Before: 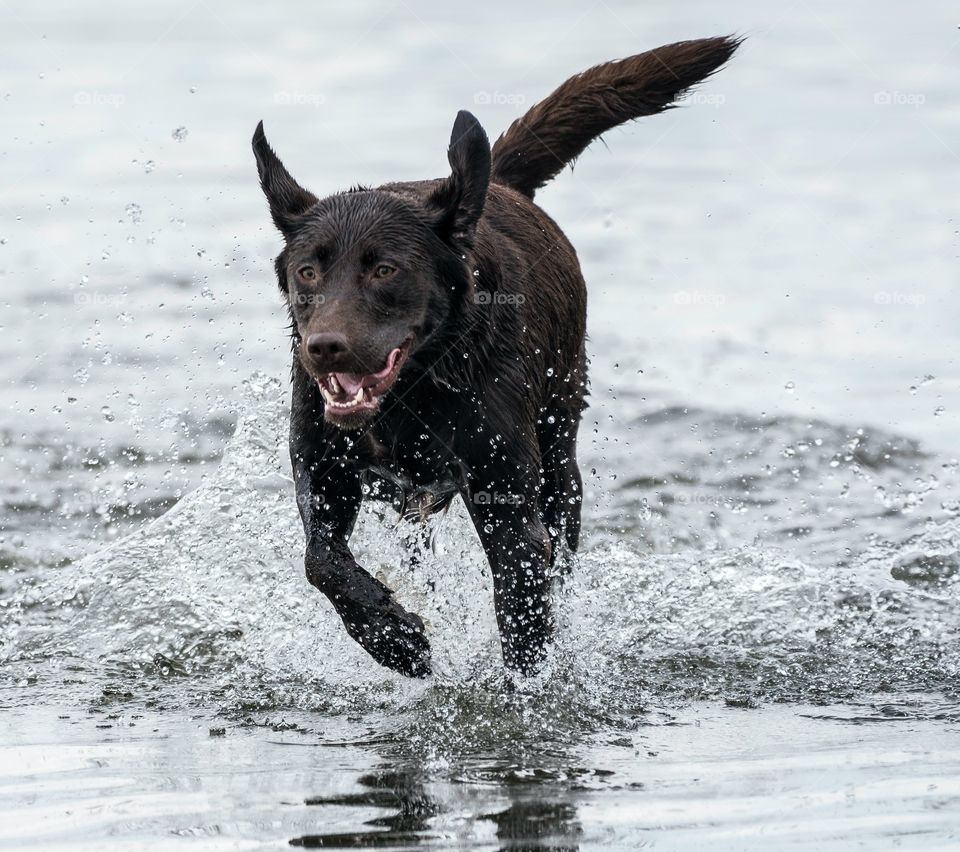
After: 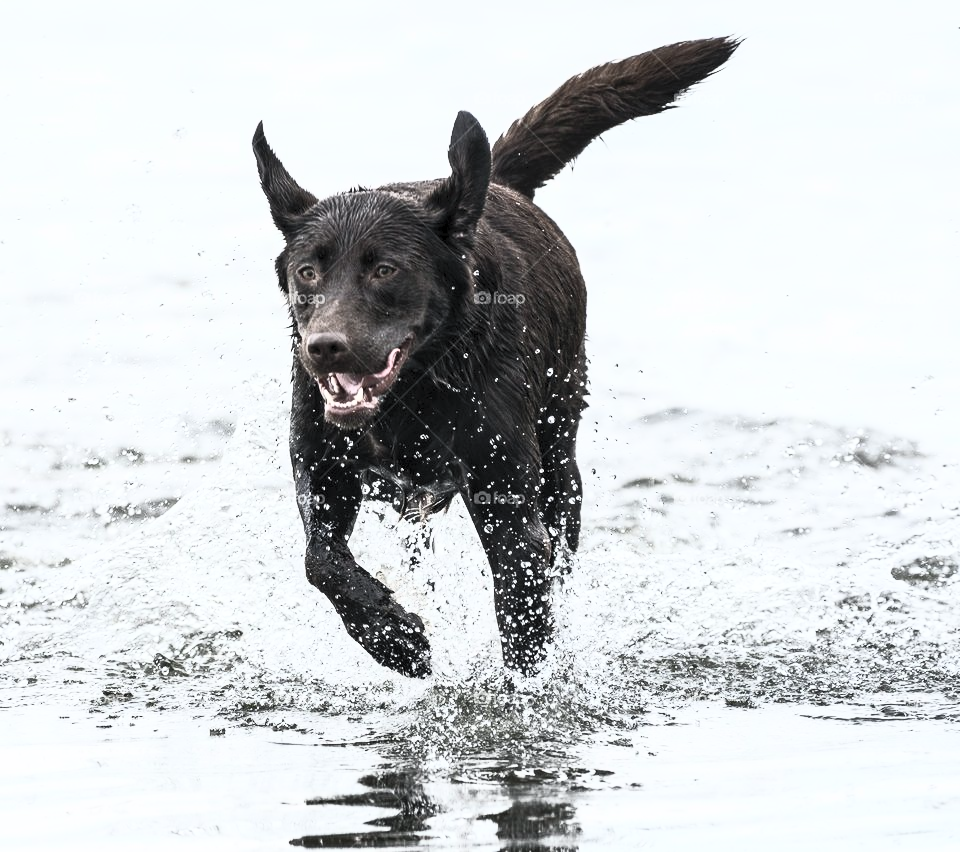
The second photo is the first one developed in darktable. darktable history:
contrast brightness saturation: contrast 0.56, brightness 0.58, saturation -0.333
